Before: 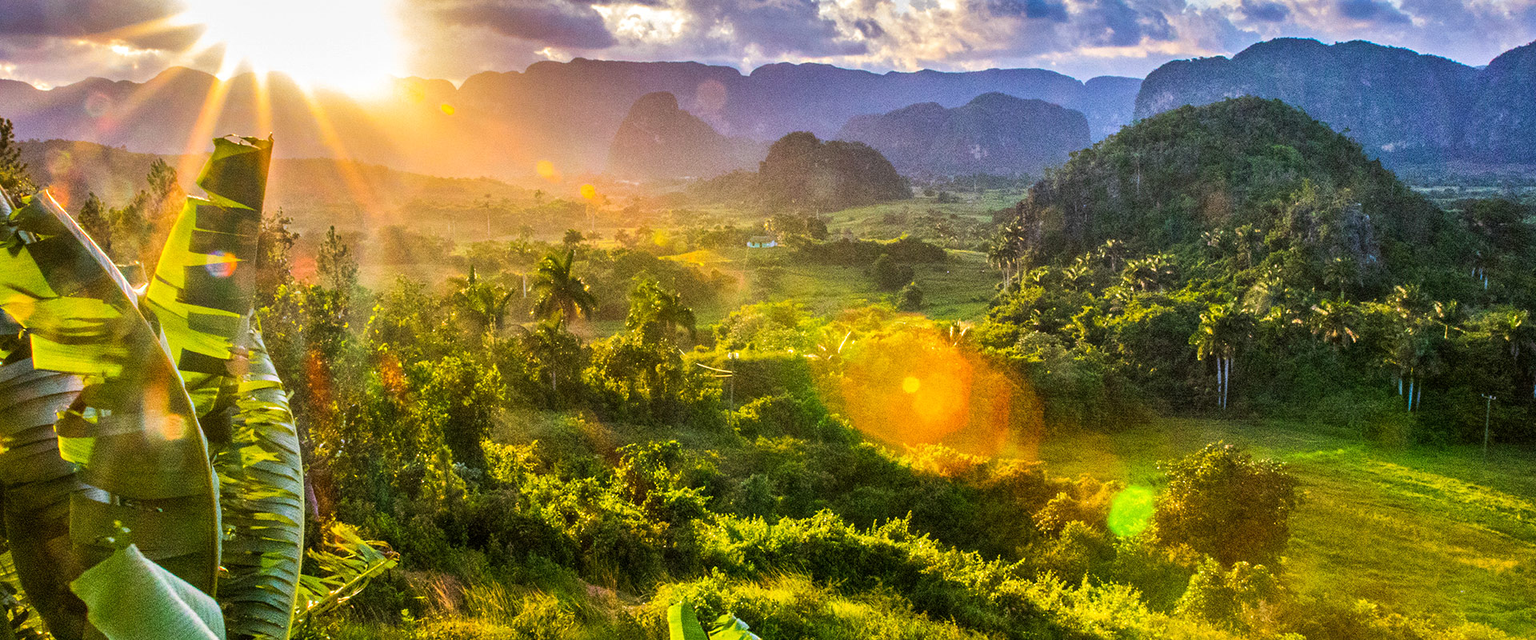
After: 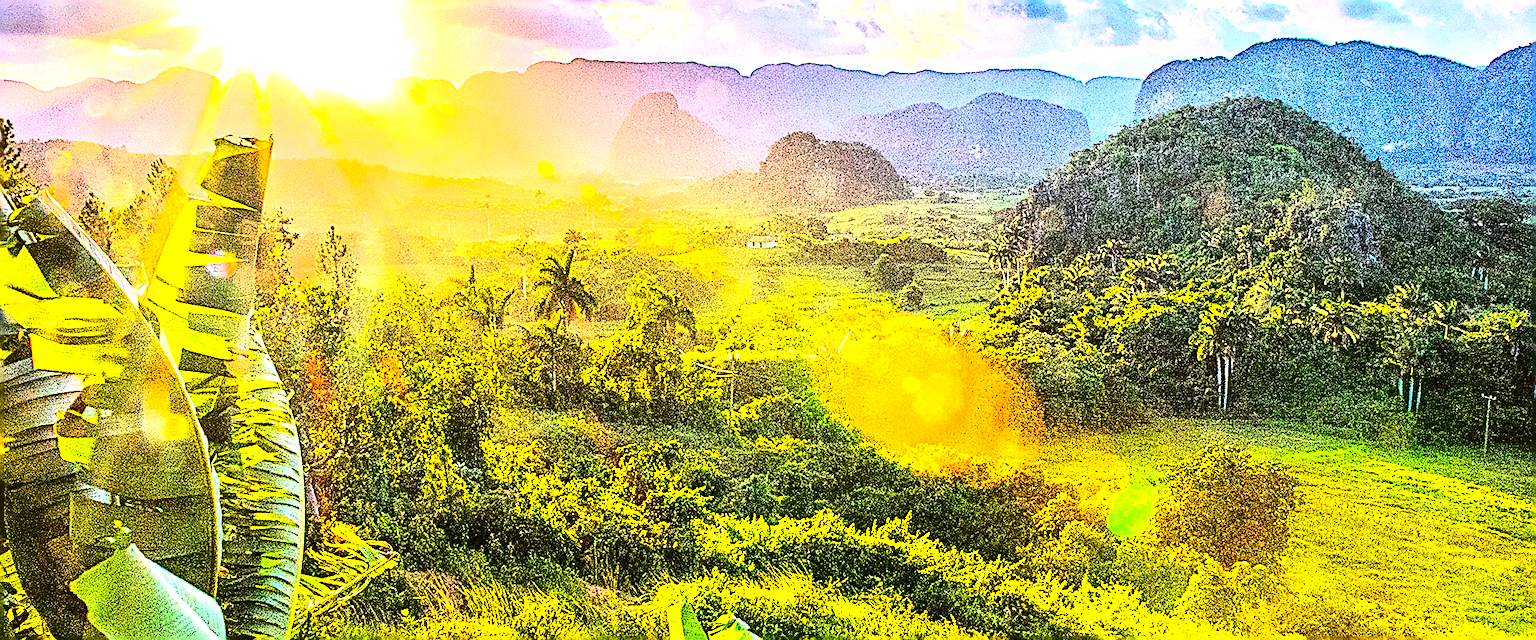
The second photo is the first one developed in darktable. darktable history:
exposure: black level correction -0.002, exposure 1.332 EV, compensate exposure bias true, compensate highlight preservation false
contrast brightness saturation: contrast 0.412, brightness 0.045, saturation 0.26
sharpen: amount 2
